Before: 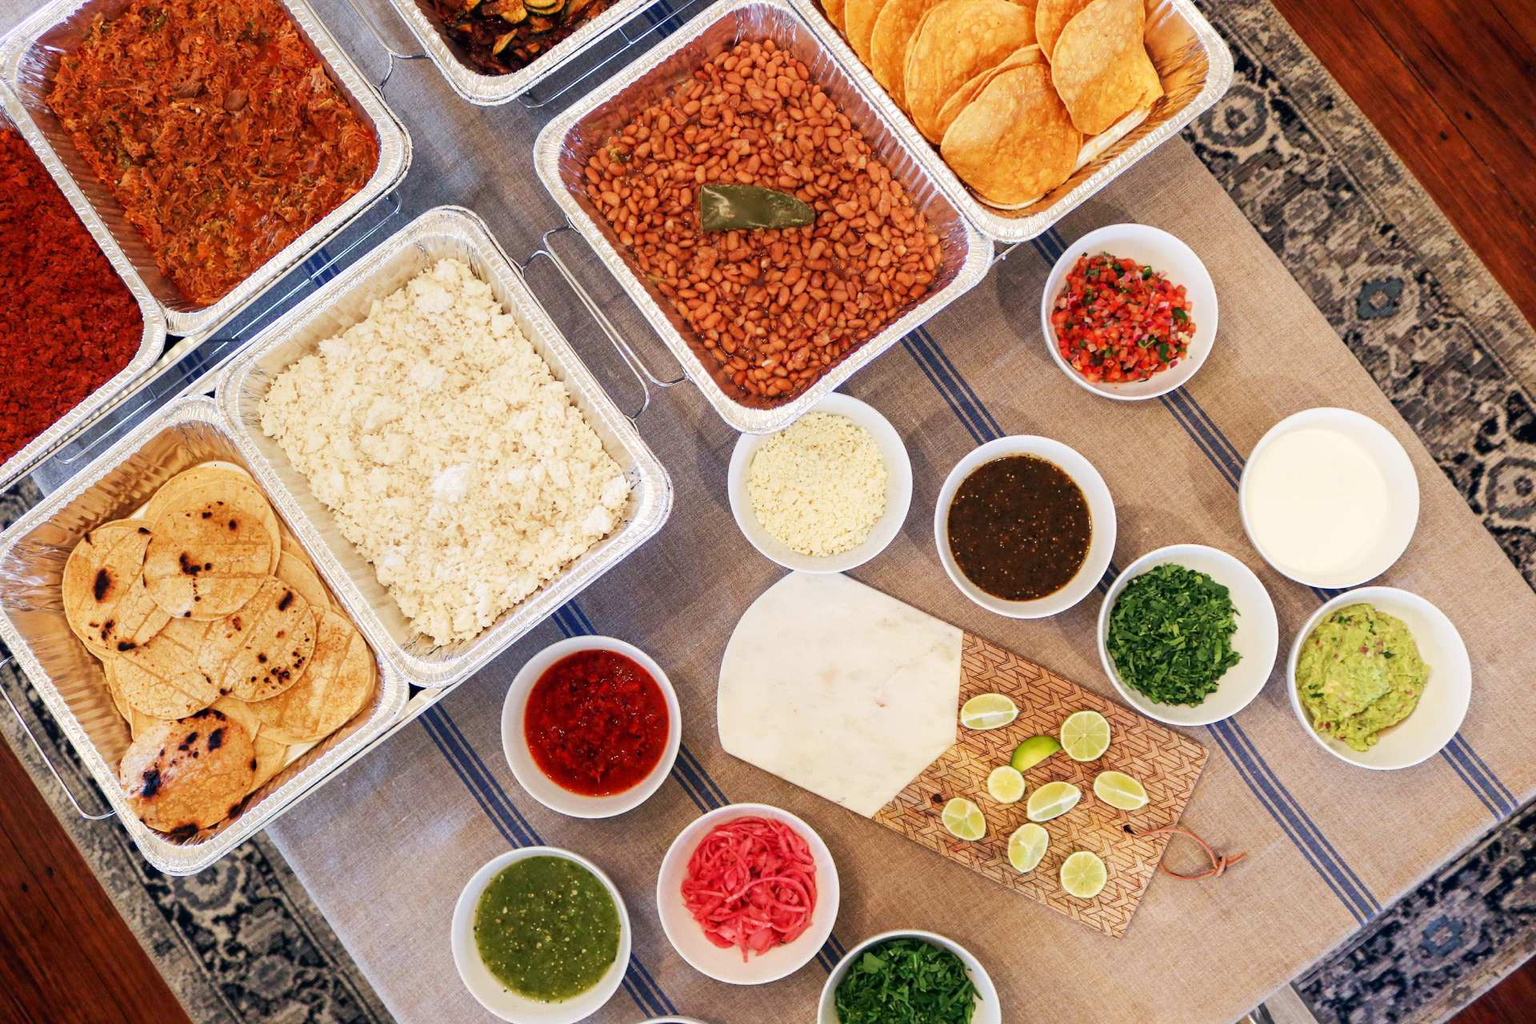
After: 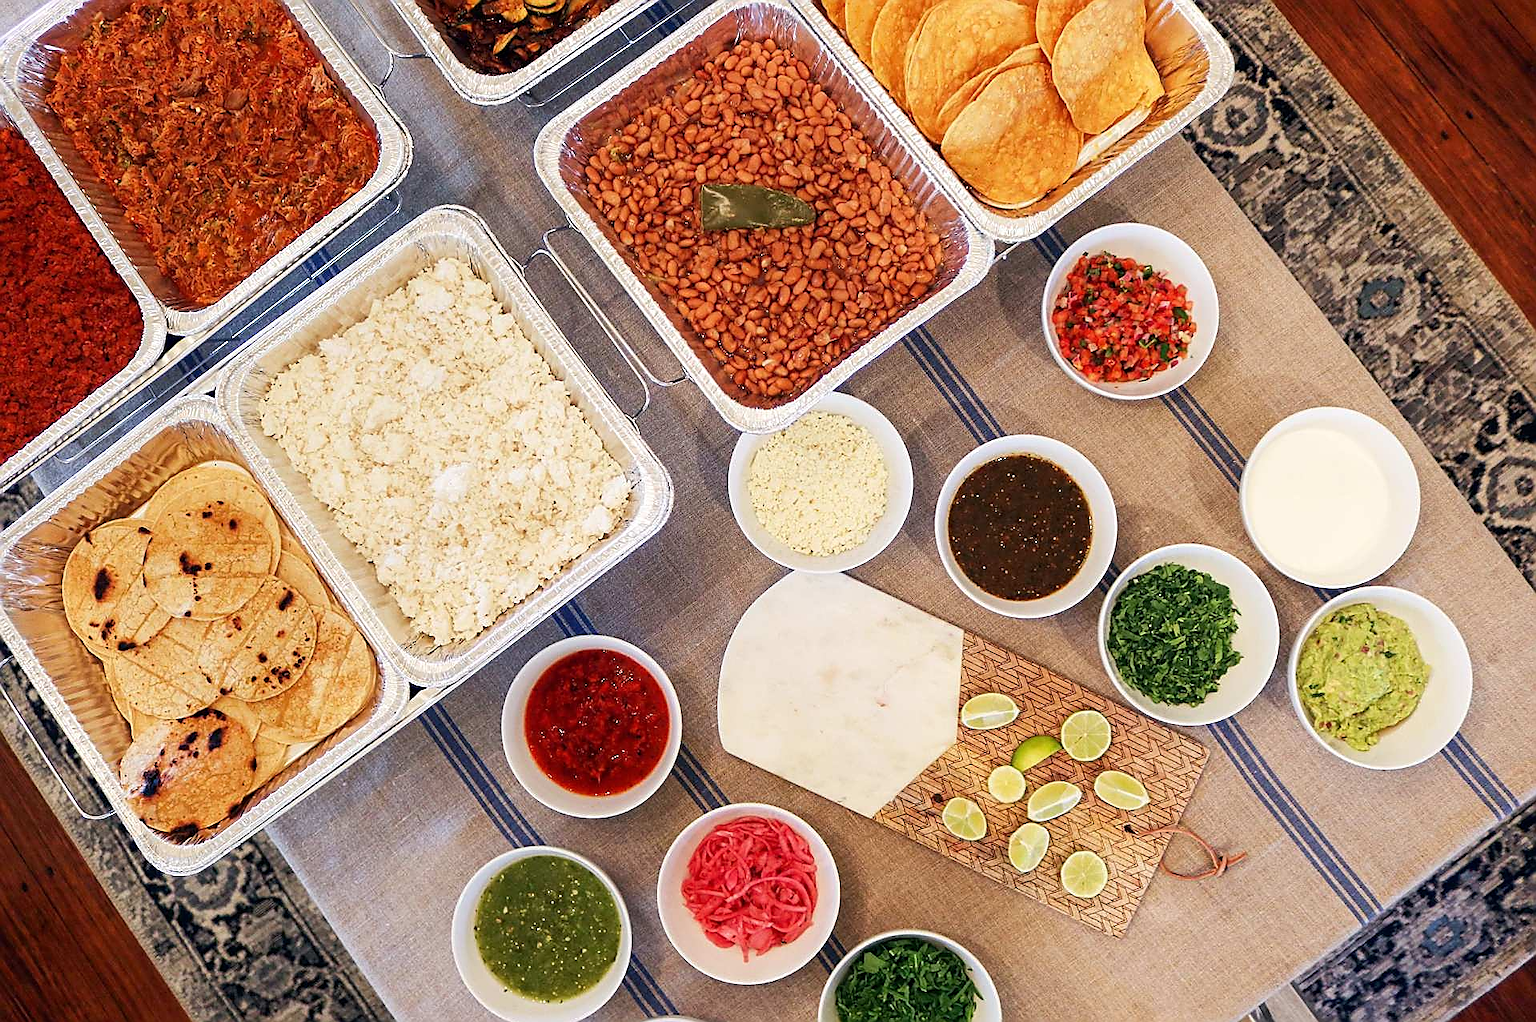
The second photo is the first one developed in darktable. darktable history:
sharpen: radius 1.369, amount 1.253, threshold 0.608
crop: top 0.087%, bottom 0.104%
